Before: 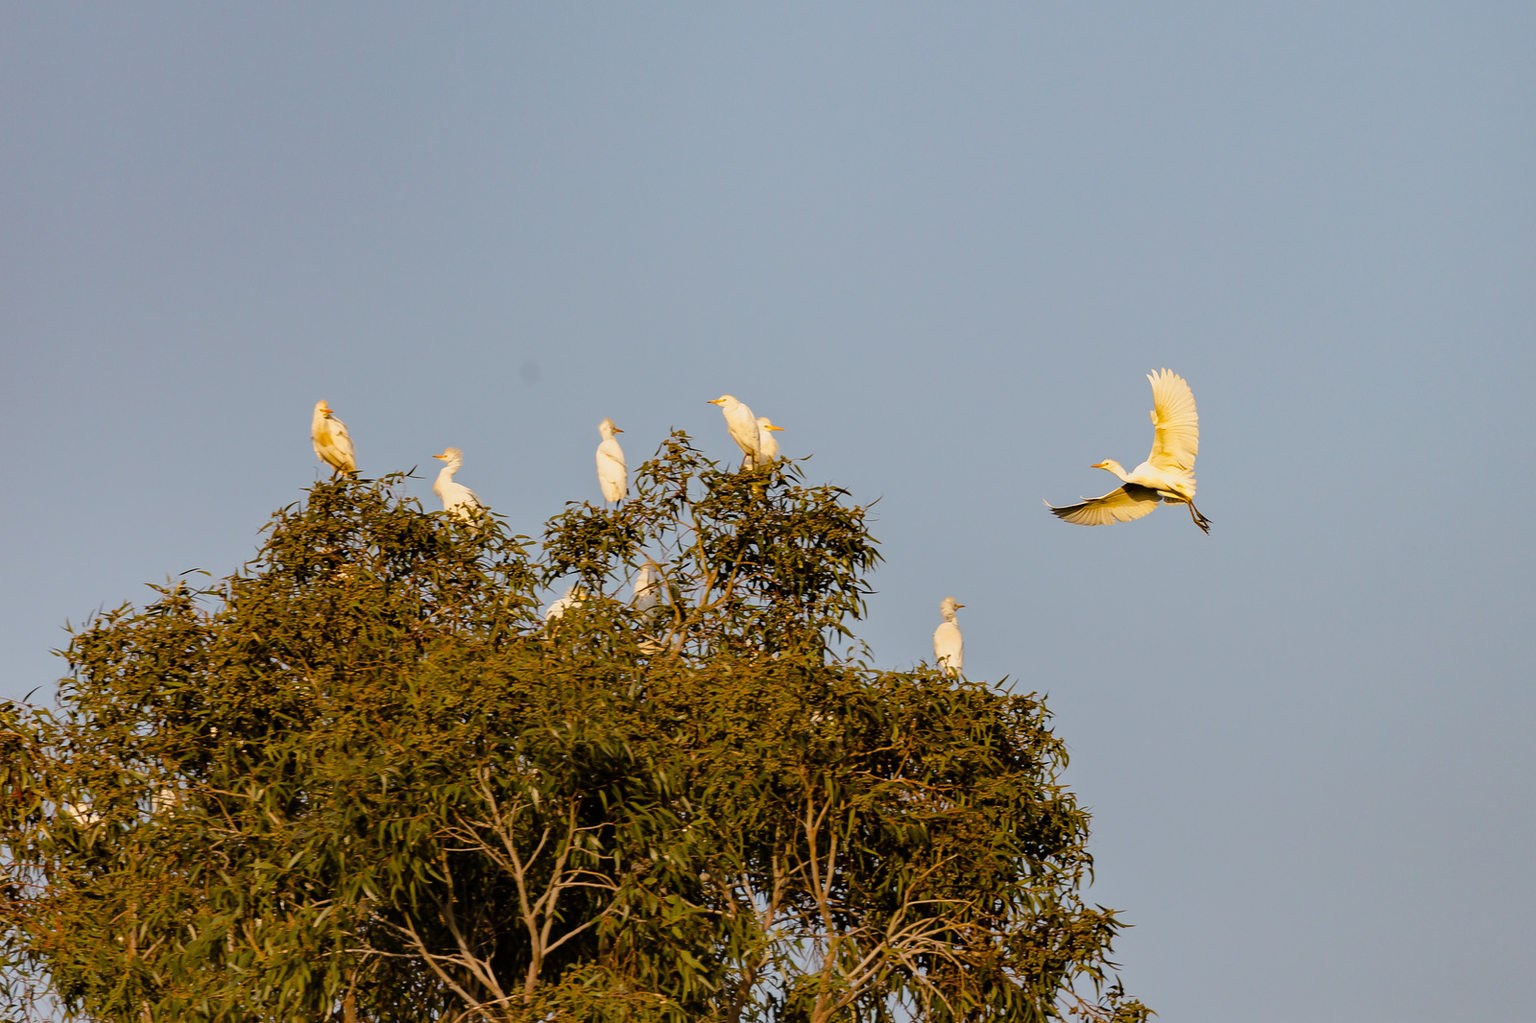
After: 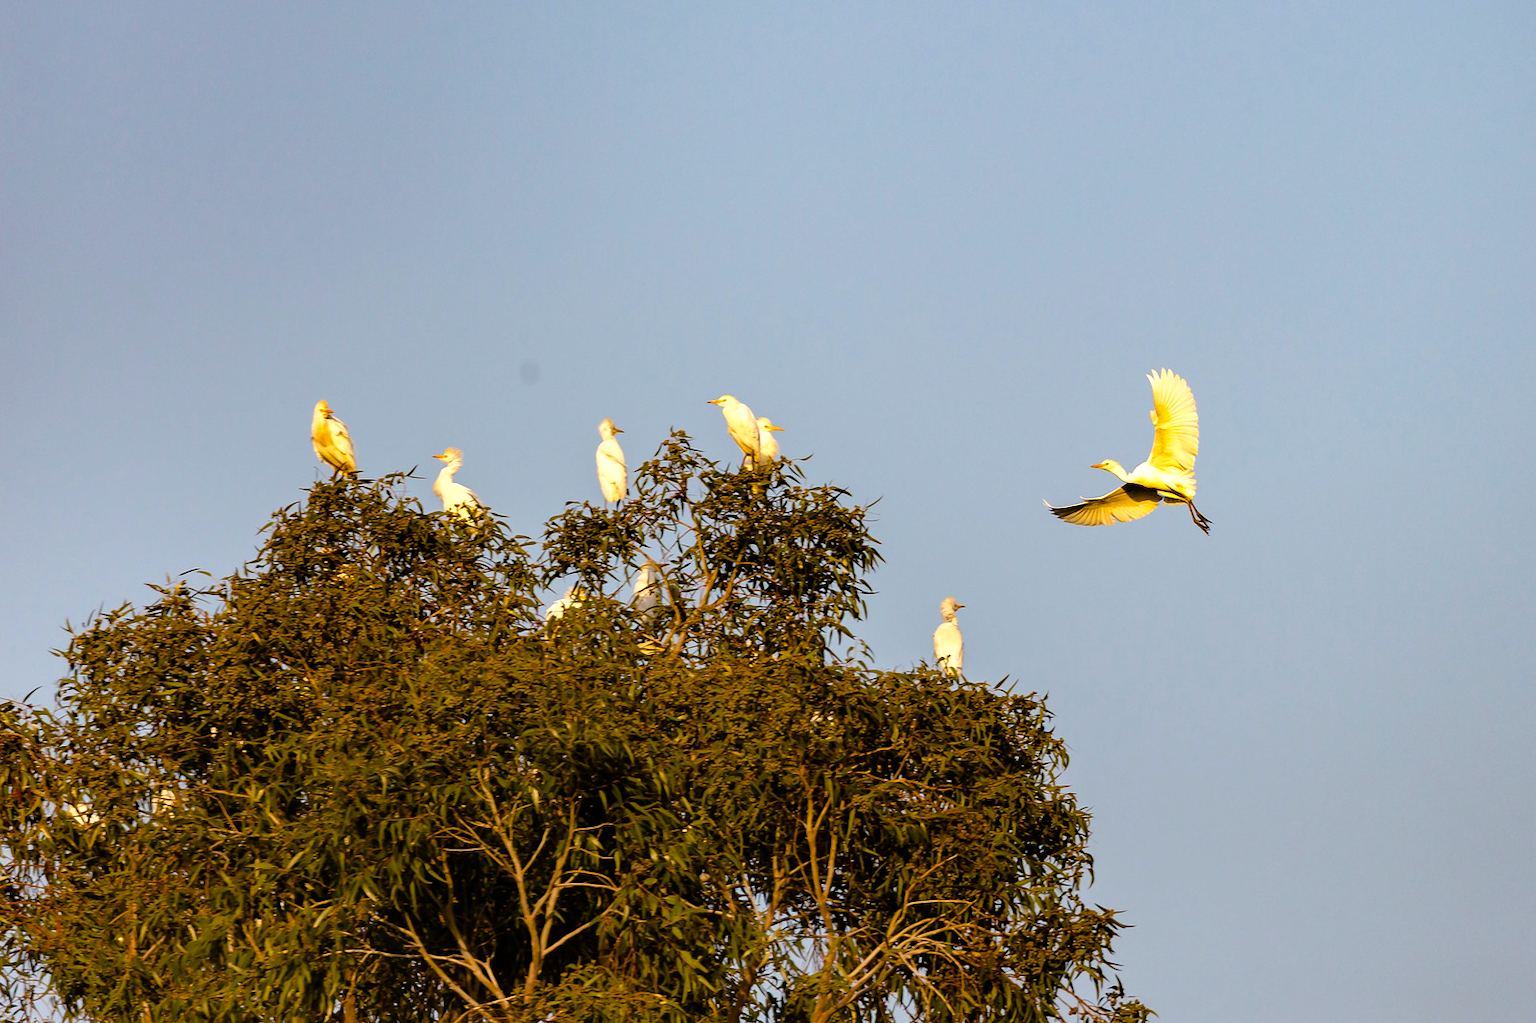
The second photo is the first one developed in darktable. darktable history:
tone equalizer: on, module defaults
color balance rgb: perceptual saturation grading › global saturation 31.146%, perceptual brilliance grading › global brilliance 15.785%, perceptual brilliance grading › shadows -34.704%
